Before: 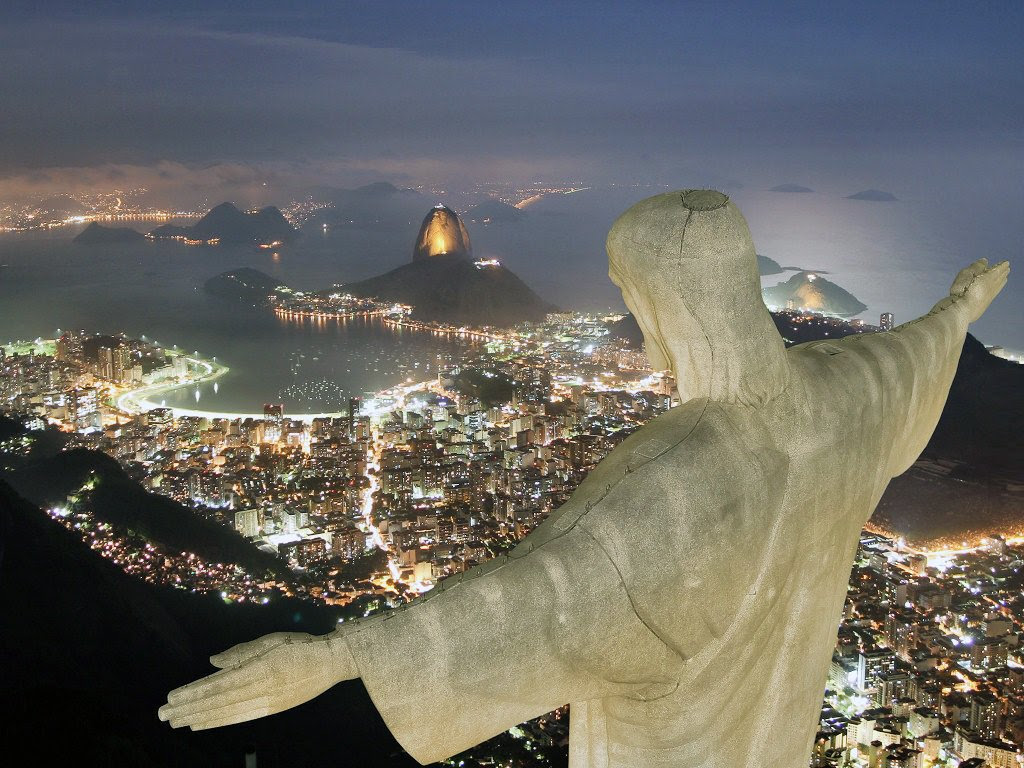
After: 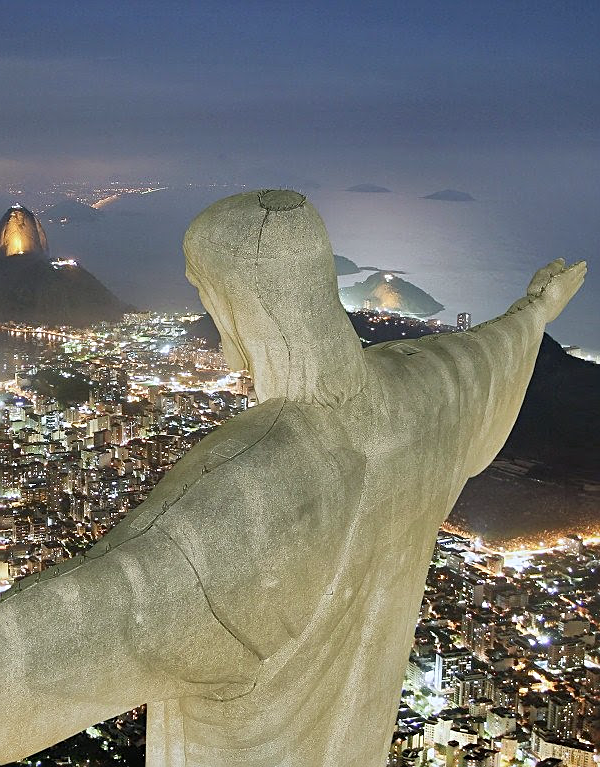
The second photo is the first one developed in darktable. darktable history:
rotate and perspective: automatic cropping off
sharpen: on, module defaults
crop: left 41.402%
white balance: red 0.982, blue 1.018
